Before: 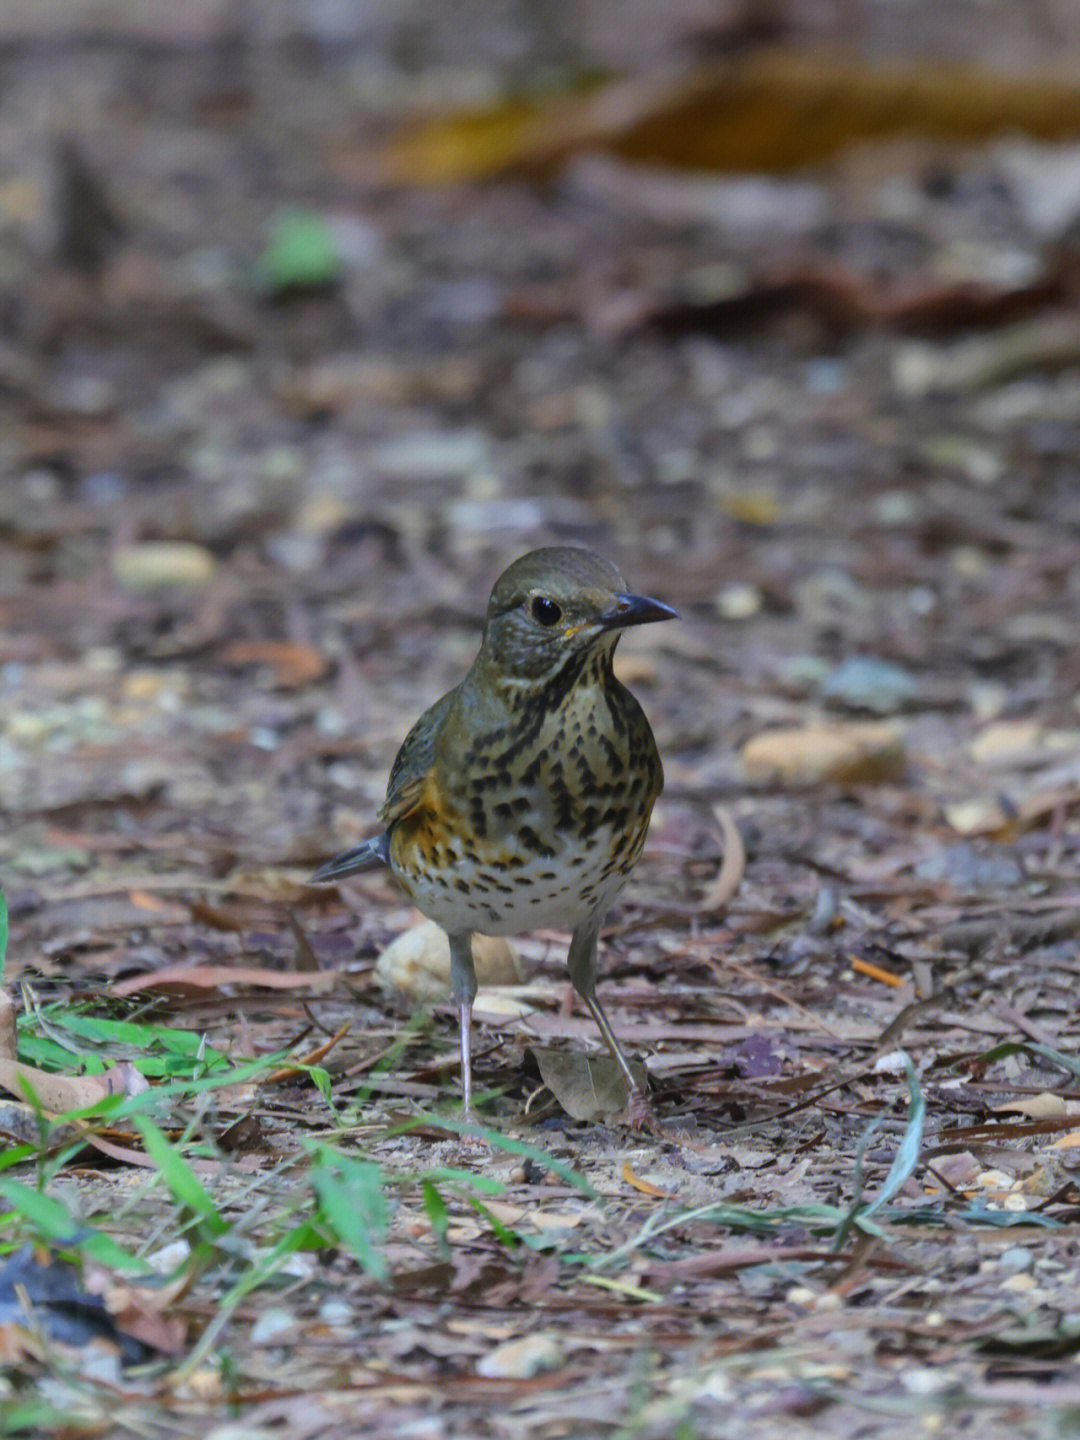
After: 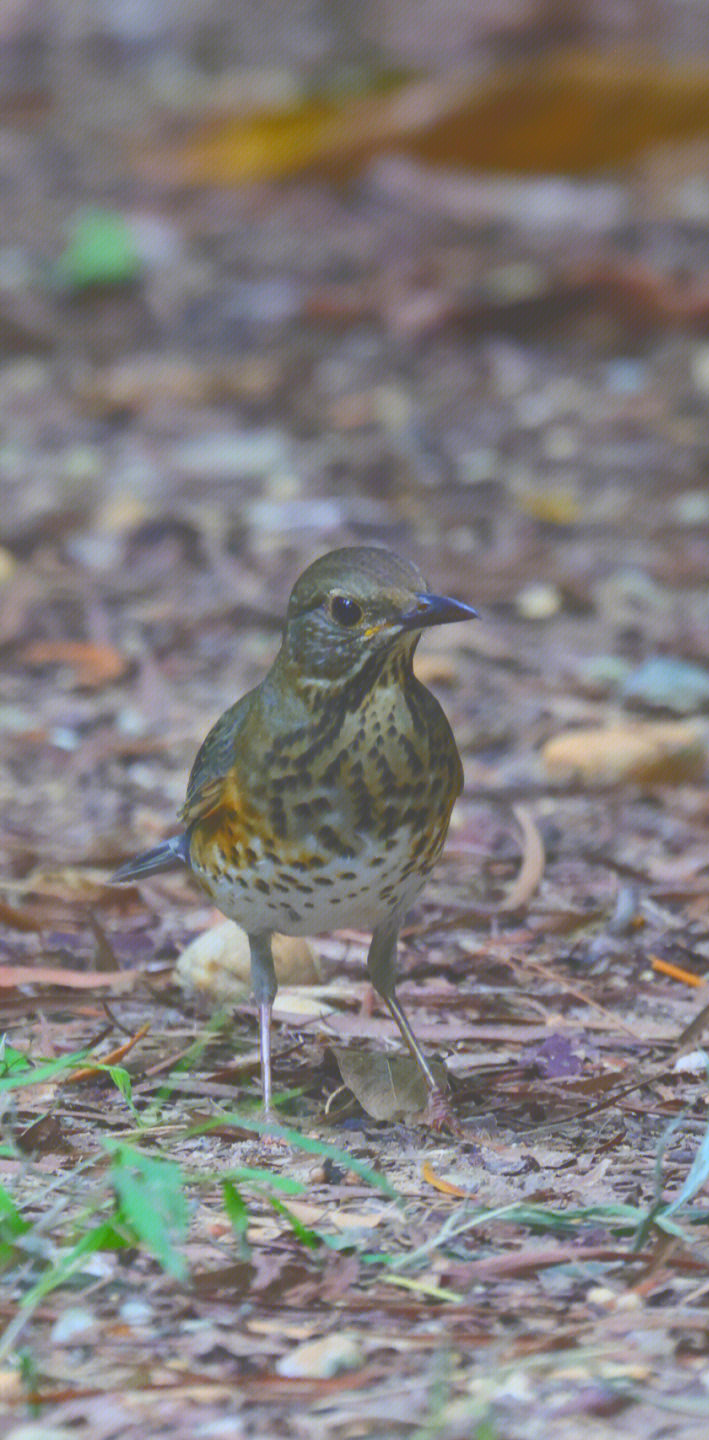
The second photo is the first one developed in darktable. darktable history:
contrast brightness saturation: contrast 0.099, brightness -0.279, saturation 0.147
crop and rotate: left 18.532%, right 15.794%
tone curve: curves: ch0 [(0, 0) (0.003, 0.275) (0.011, 0.288) (0.025, 0.309) (0.044, 0.326) (0.069, 0.346) (0.1, 0.37) (0.136, 0.396) (0.177, 0.432) (0.224, 0.473) (0.277, 0.516) (0.335, 0.566) (0.399, 0.611) (0.468, 0.661) (0.543, 0.711) (0.623, 0.761) (0.709, 0.817) (0.801, 0.867) (0.898, 0.911) (1, 1)], color space Lab, independent channels, preserve colors none
